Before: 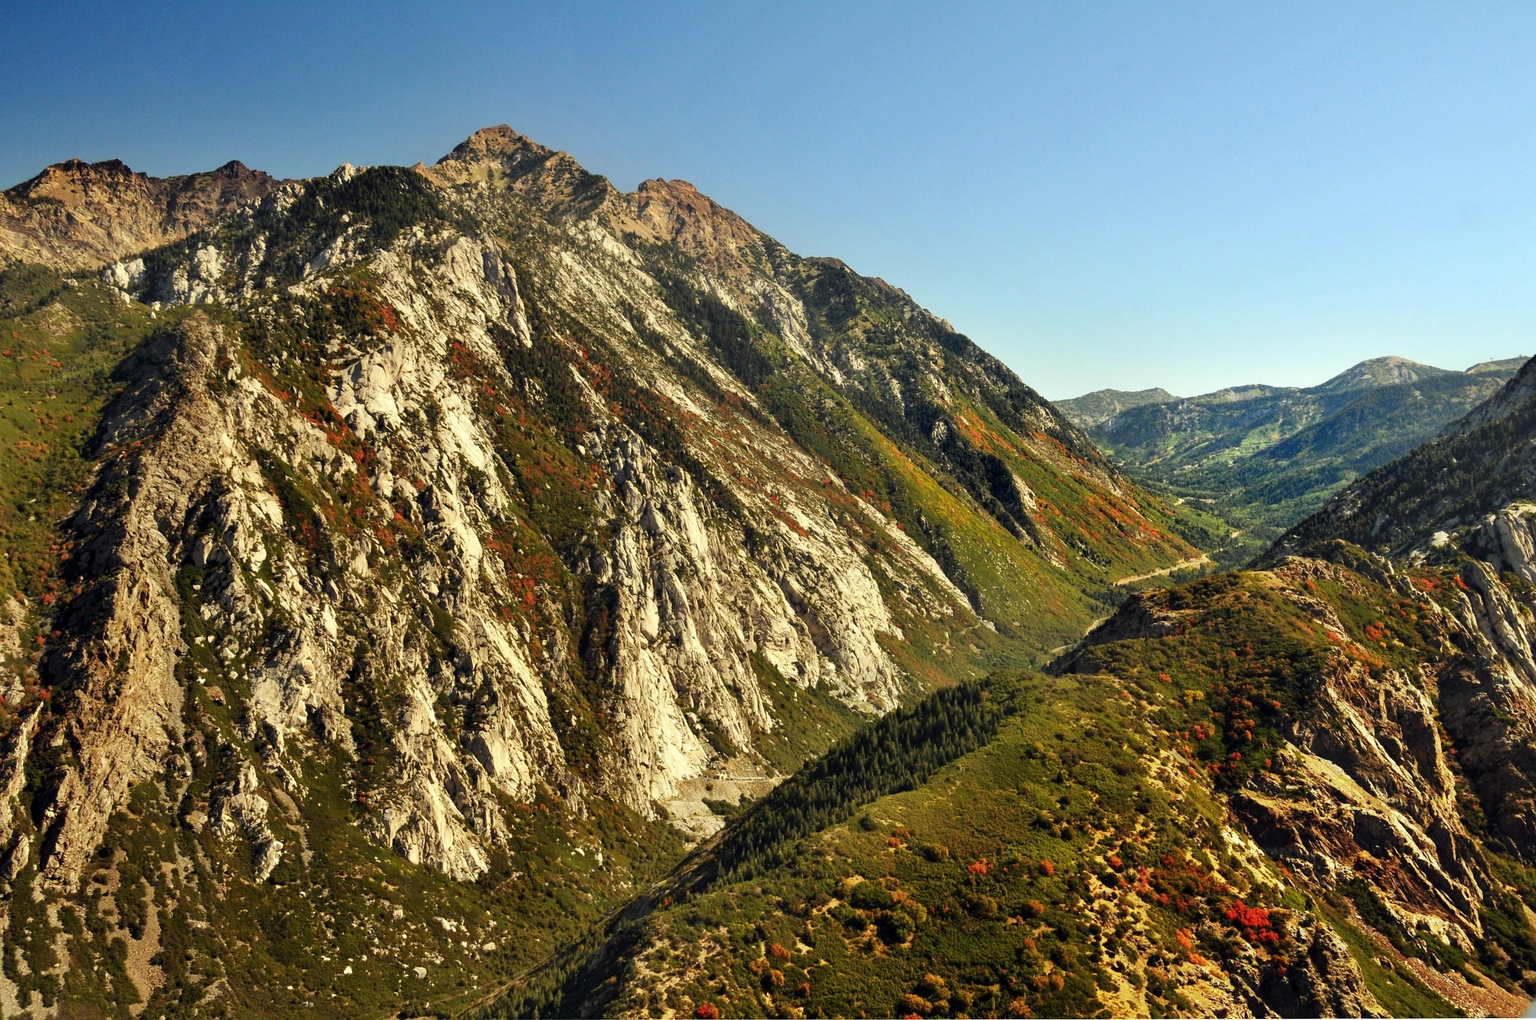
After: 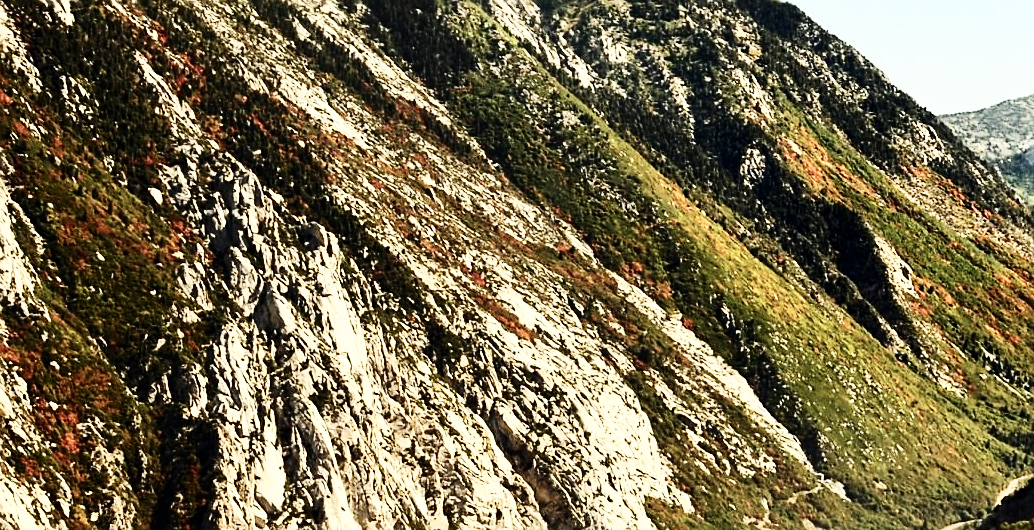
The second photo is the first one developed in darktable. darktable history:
sharpen: amount 0.572
crop: left 31.793%, top 32.59%, right 27.791%, bottom 36.188%
contrast brightness saturation: contrast 0.253, saturation -0.305
base curve: curves: ch0 [(0, 0) (0.036, 0.025) (0.121, 0.166) (0.206, 0.329) (0.605, 0.79) (1, 1)], preserve colors none
shadows and highlights: shadows 0.517, highlights 38.87
